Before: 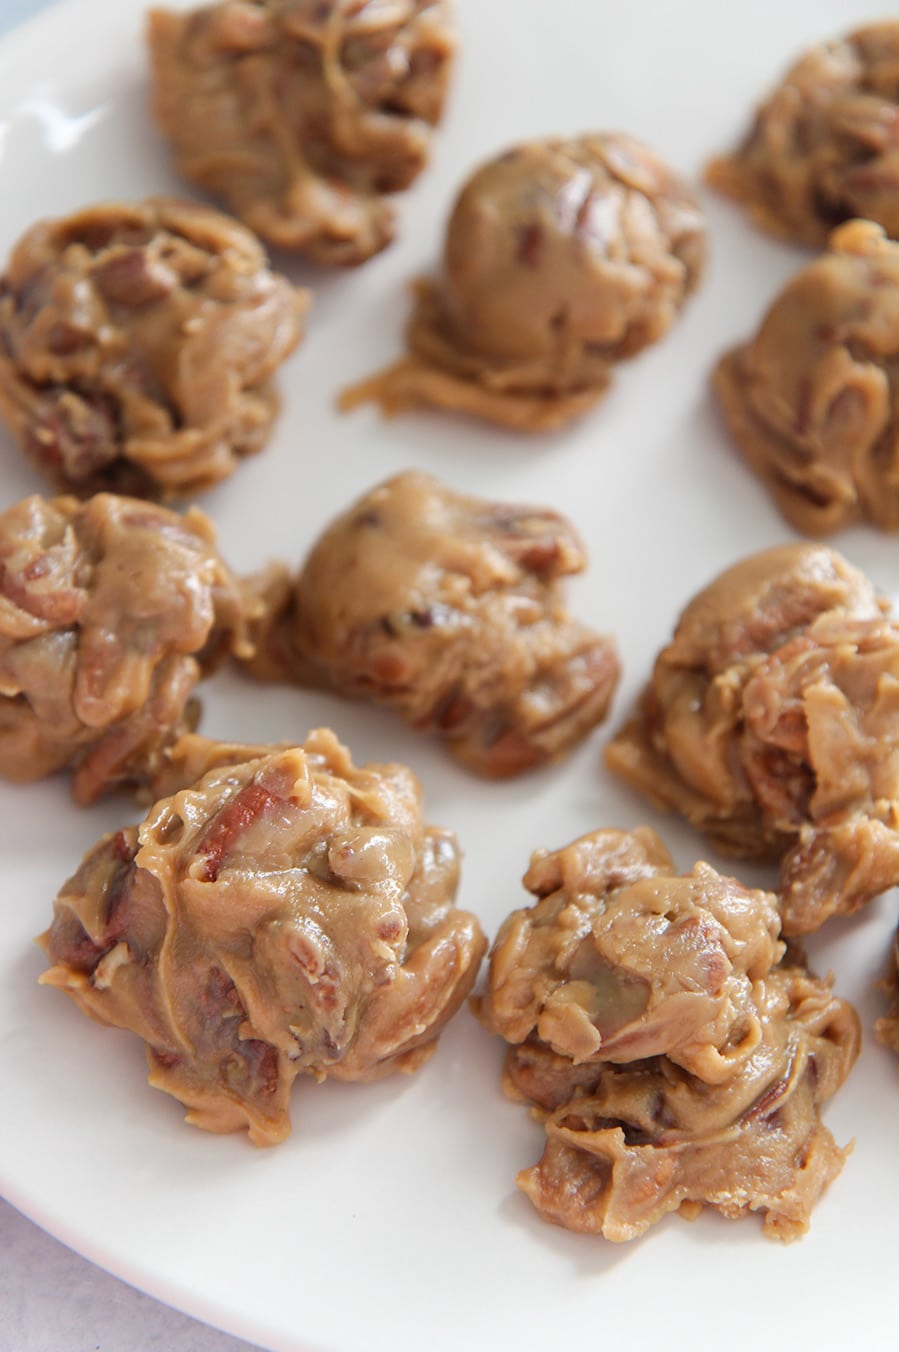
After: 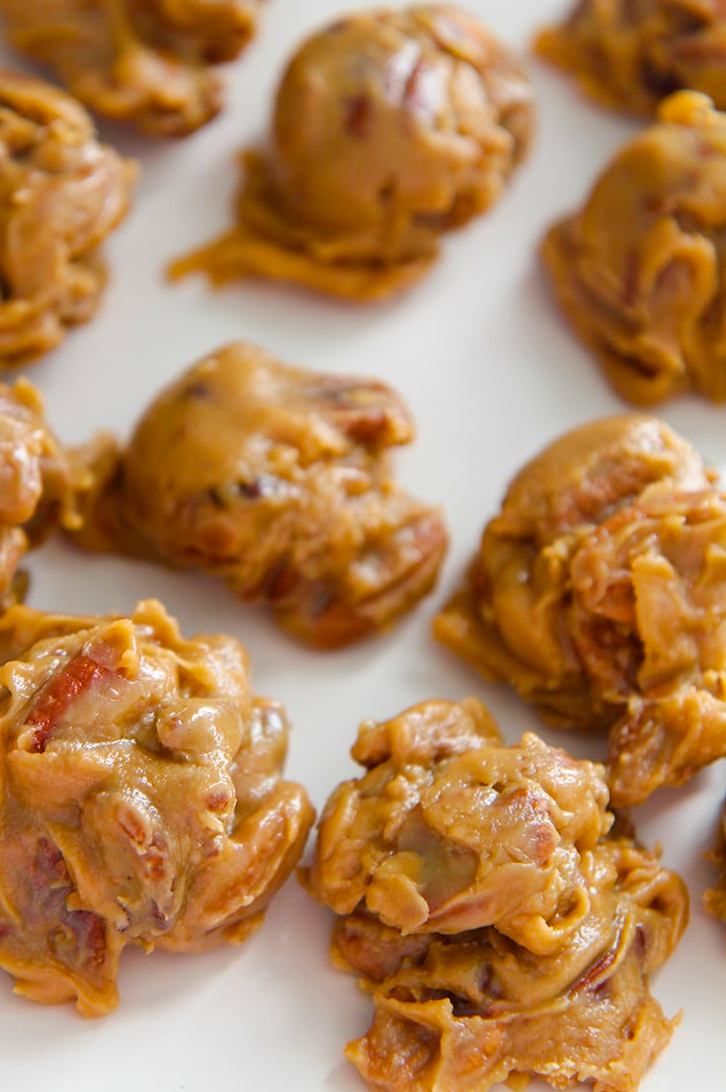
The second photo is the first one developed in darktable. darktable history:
crop: left 19.159%, top 9.58%, bottom 9.58%
color balance rgb: linear chroma grading › global chroma 15%, perceptual saturation grading › global saturation 30%
